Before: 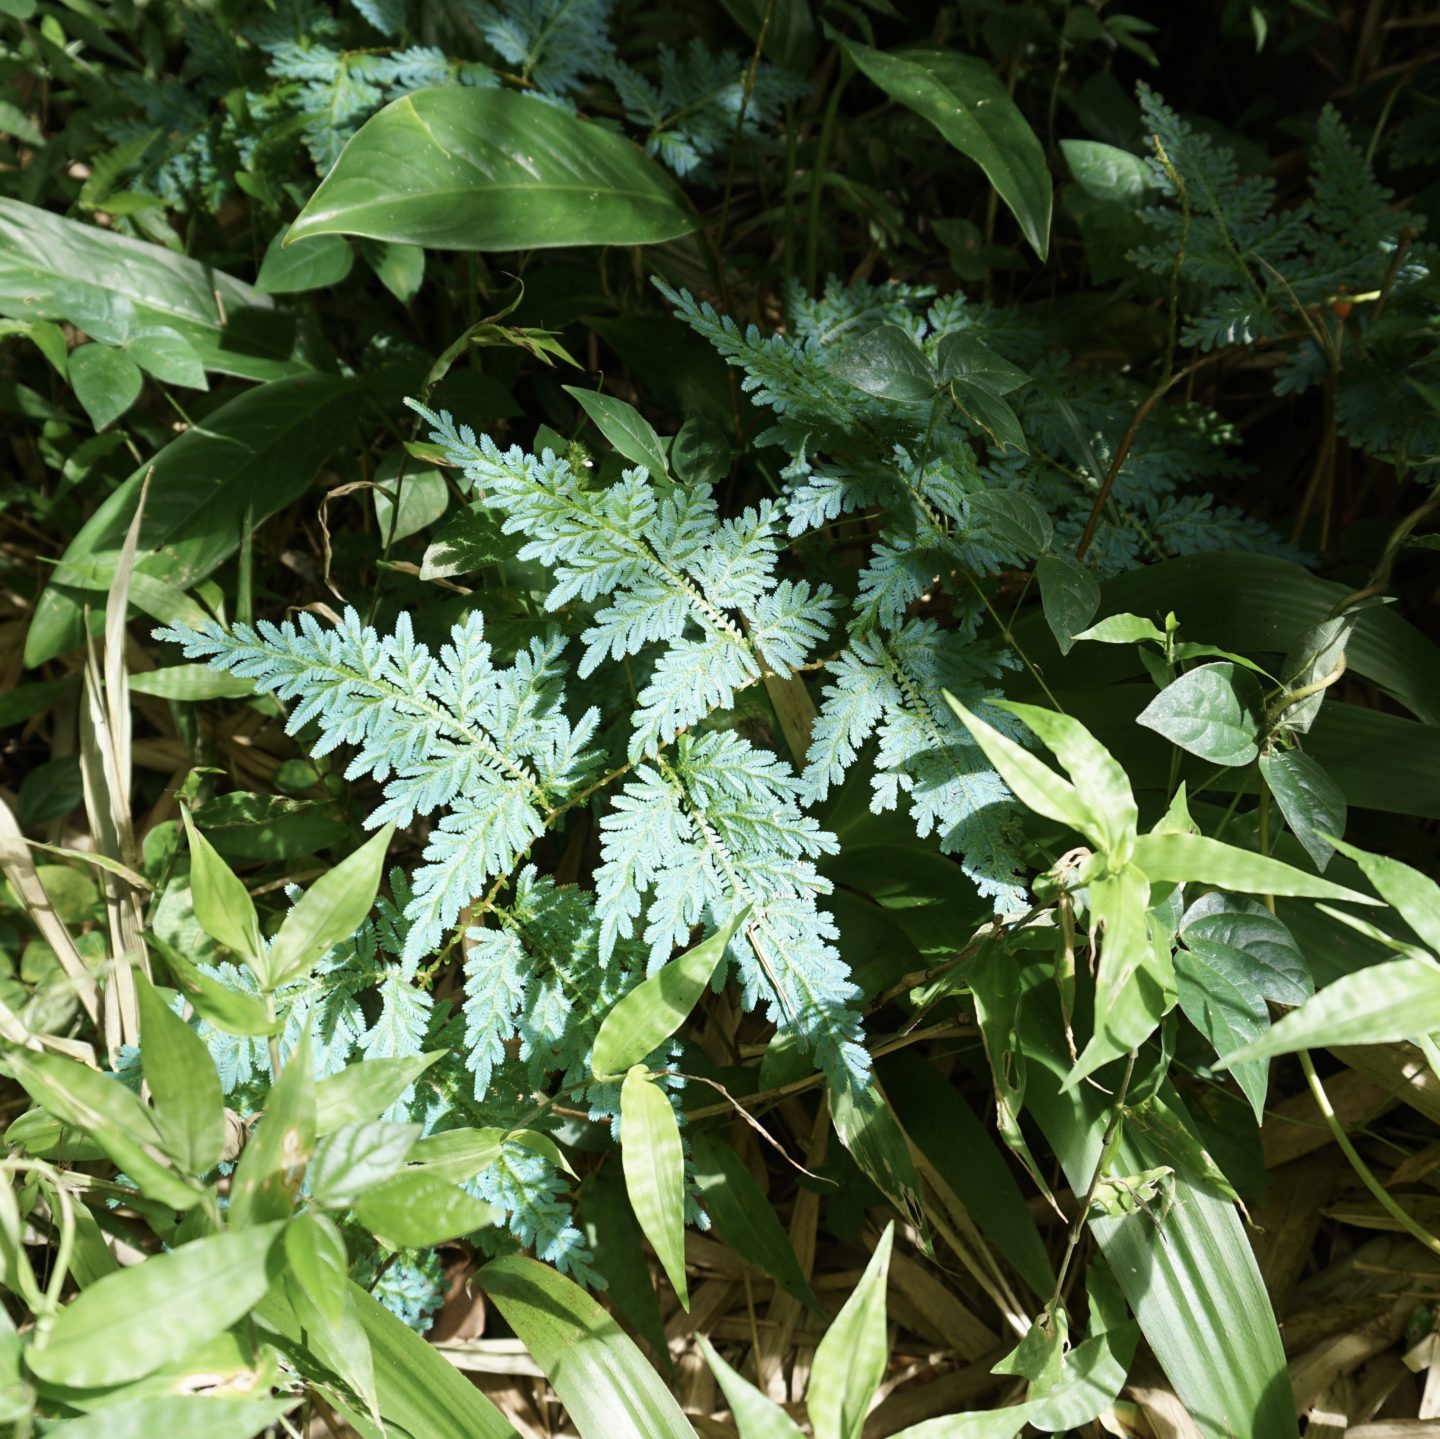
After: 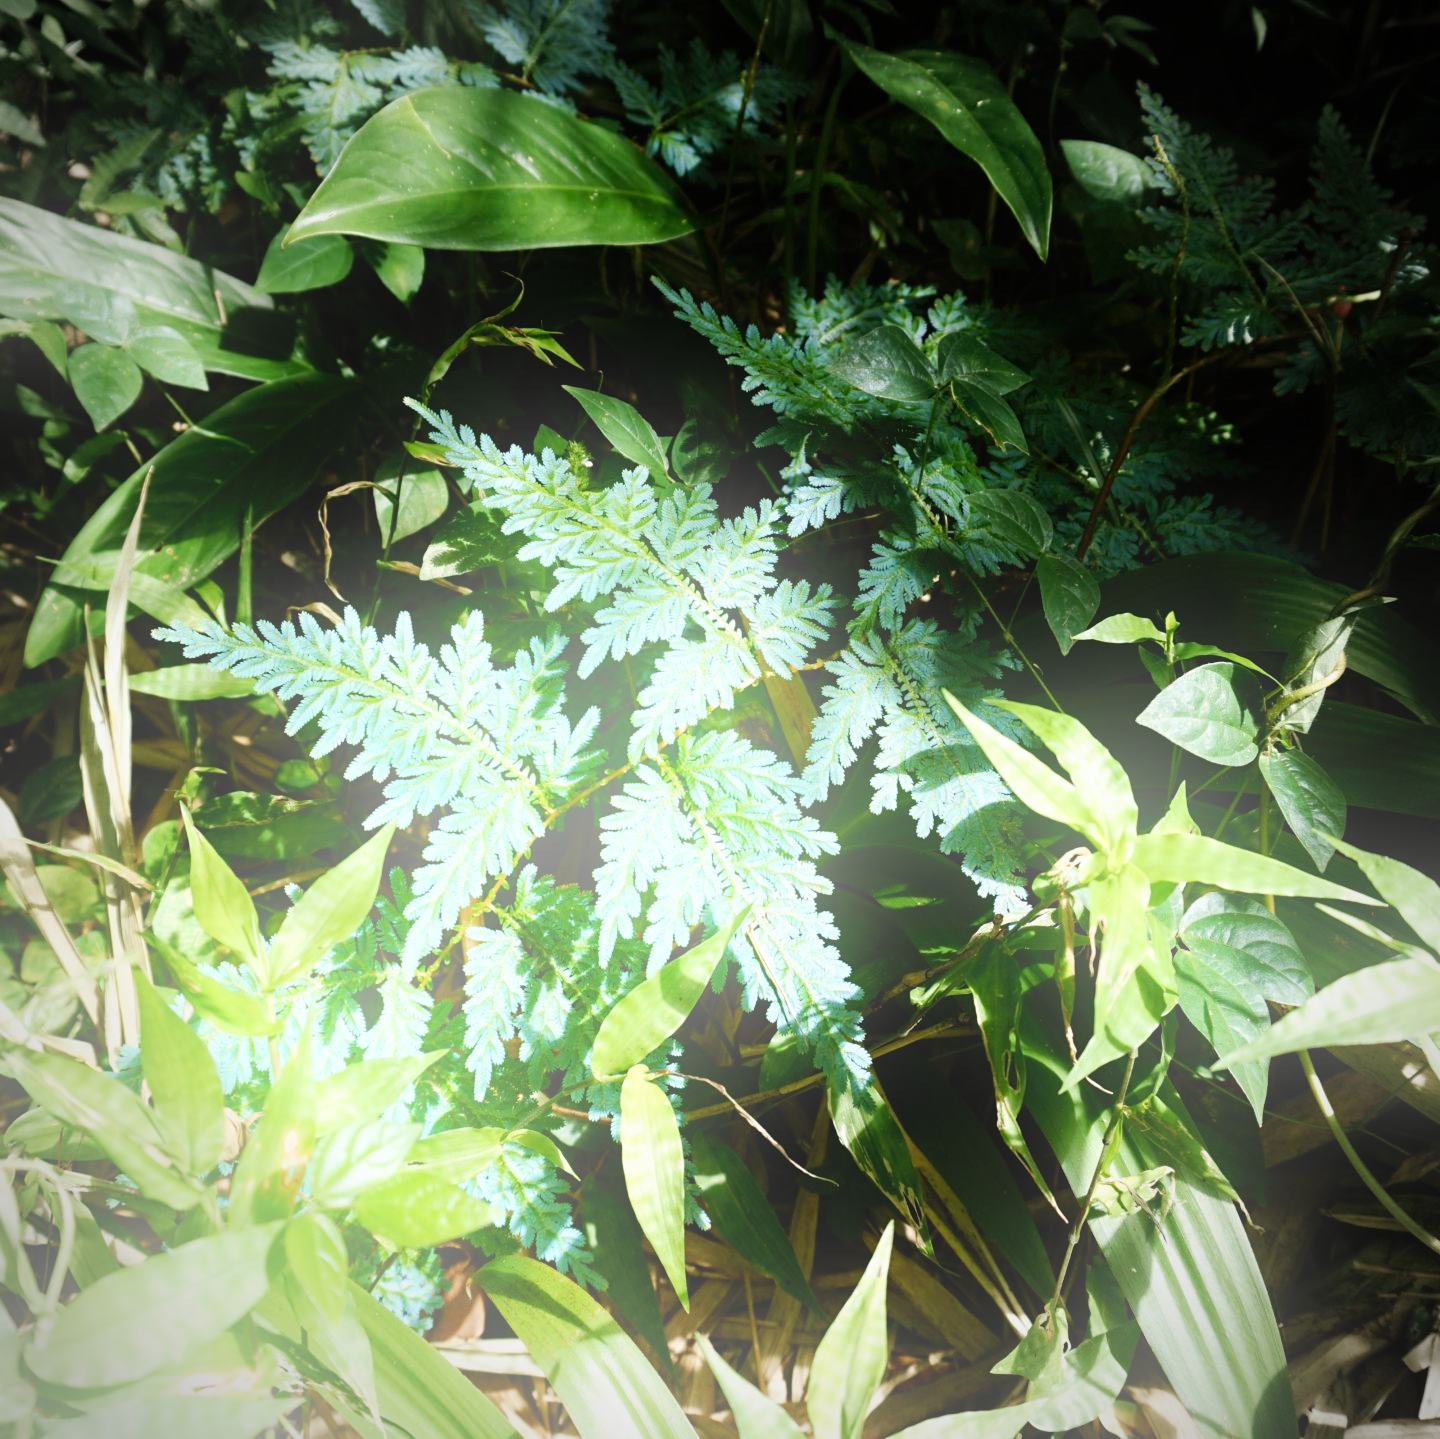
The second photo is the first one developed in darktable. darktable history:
bloom: on, module defaults
tone curve: curves: ch0 [(0, 0) (0.003, 0.004) (0.011, 0.006) (0.025, 0.011) (0.044, 0.017) (0.069, 0.029) (0.1, 0.047) (0.136, 0.07) (0.177, 0.121) (0.224, 0.182) (0.277, 0.257) (0.335, 0.342) (0.399, 0.432) (0.468, 0.526) (0.543, 0.621) (0.623, 0.711) (0.709, 0.792) (0.801, 0.87) (0.898, 0.951) (1, 1)], preserve colors none
vignetting: on, module defaults
tone equalizer: on, module defaults
